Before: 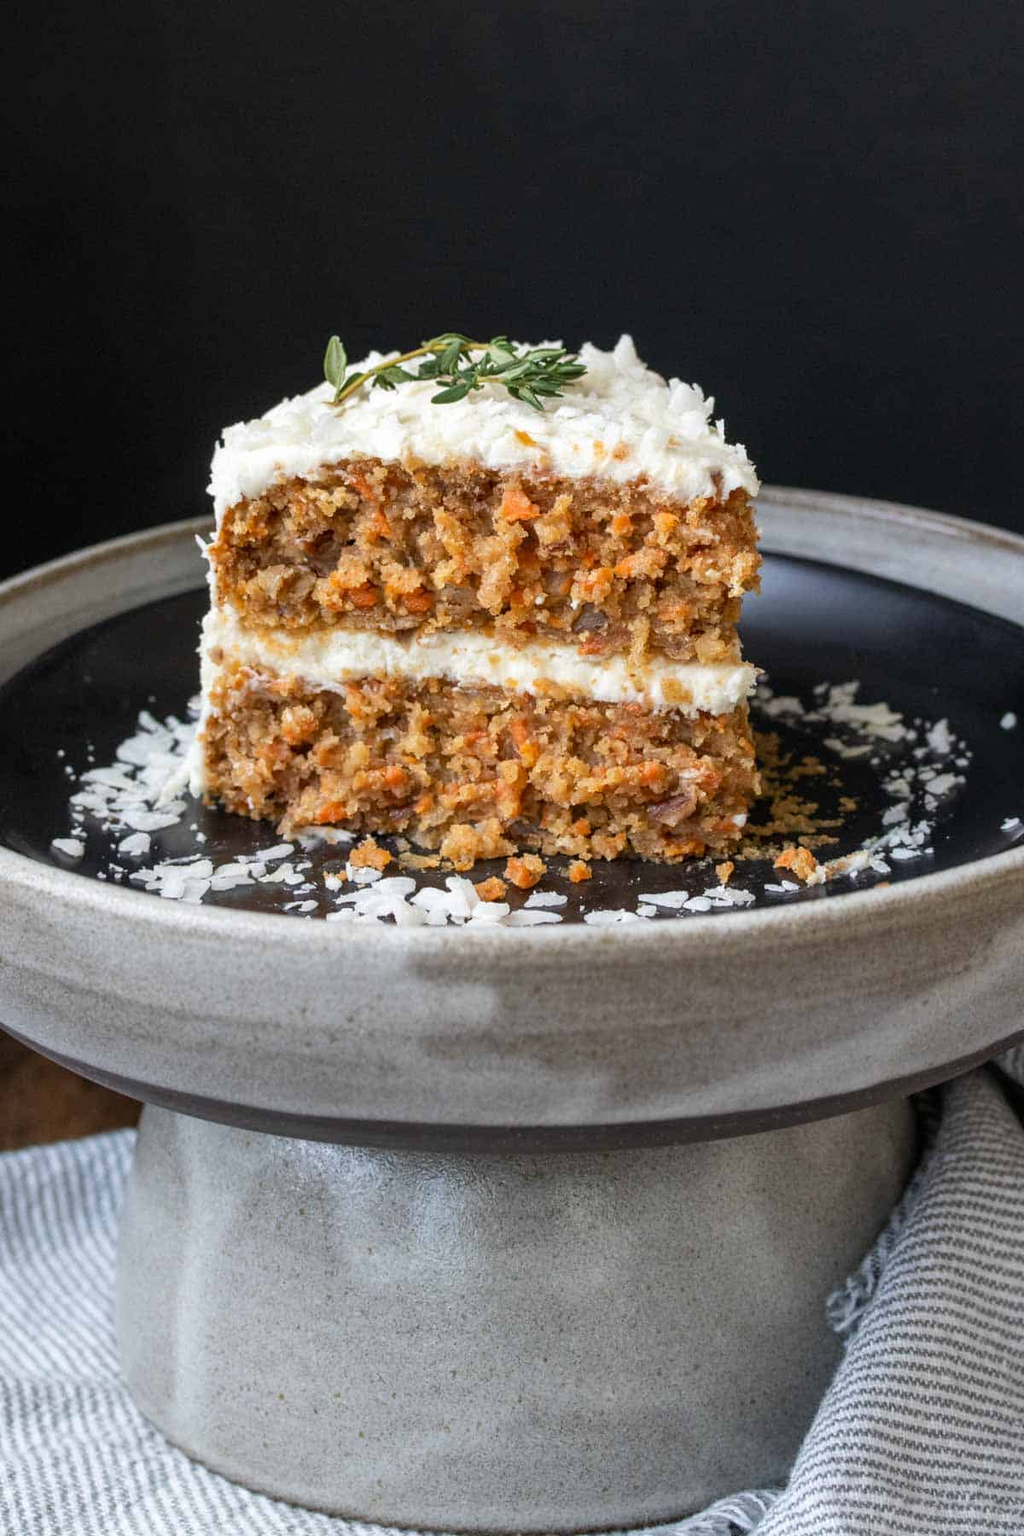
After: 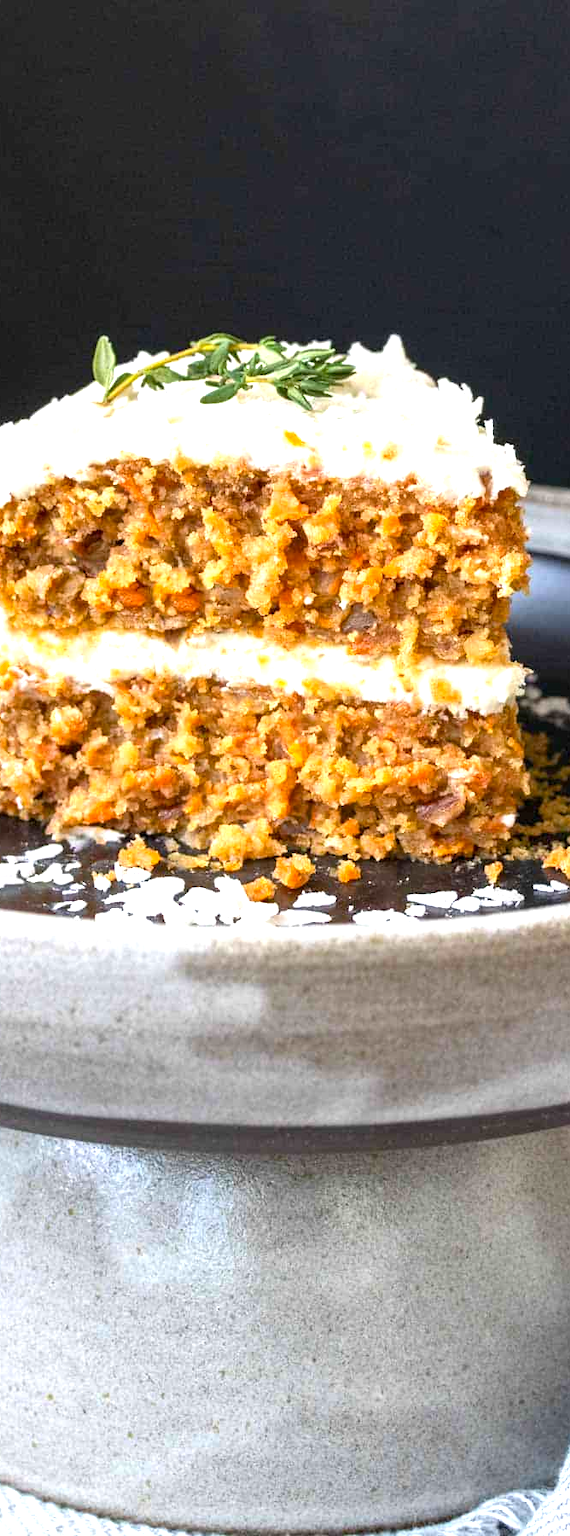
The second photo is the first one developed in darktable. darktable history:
color balance rgb: shadows lift › hue 85.7°, perceptual saturation grading › global saturation 9.969%, global vibrance 20%
crop and rotate: left 22.624%, right 21.585%
exposure: black level correction 0.001, exposure 0.963 EV, compensate highlight preservation false
